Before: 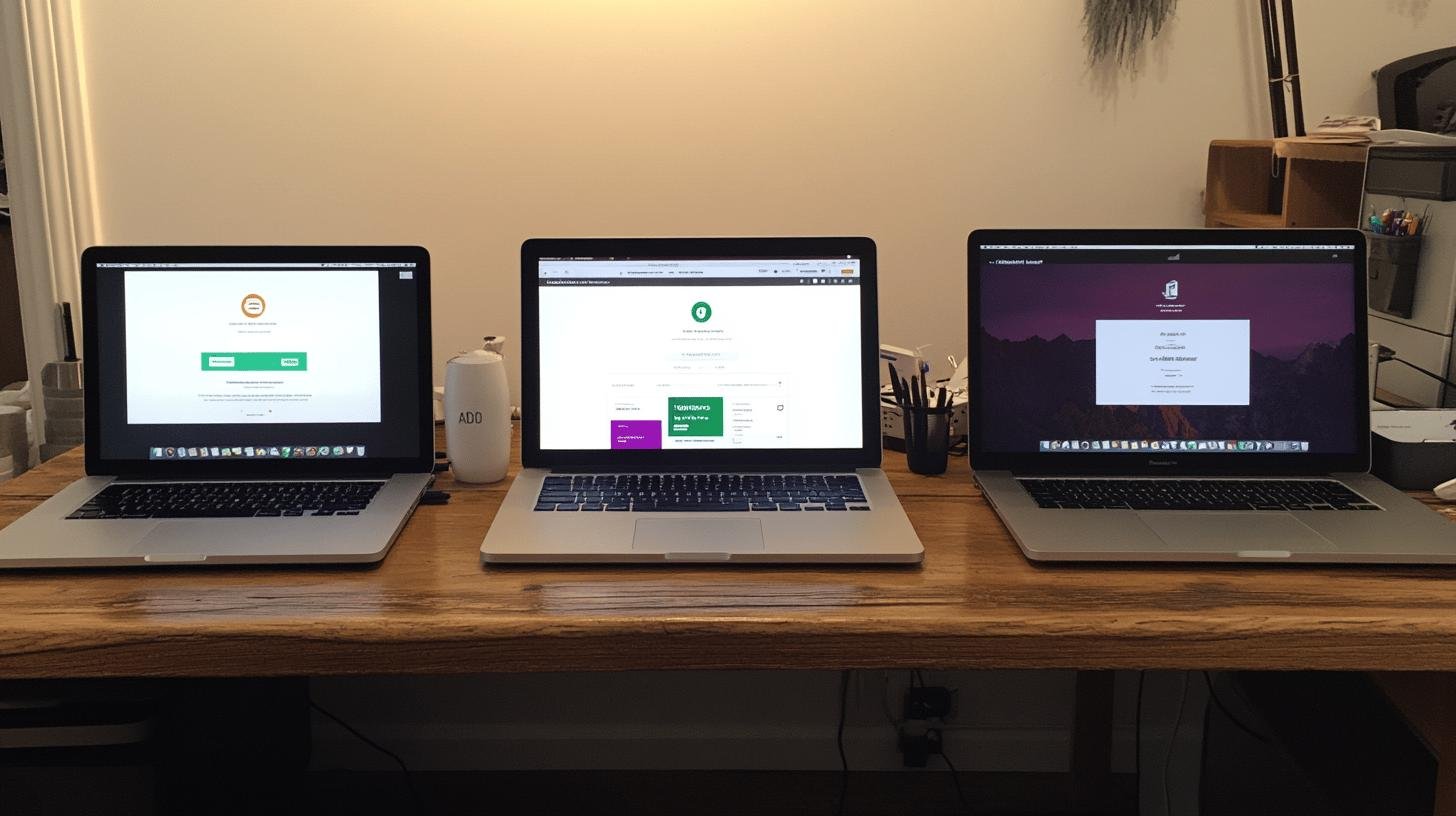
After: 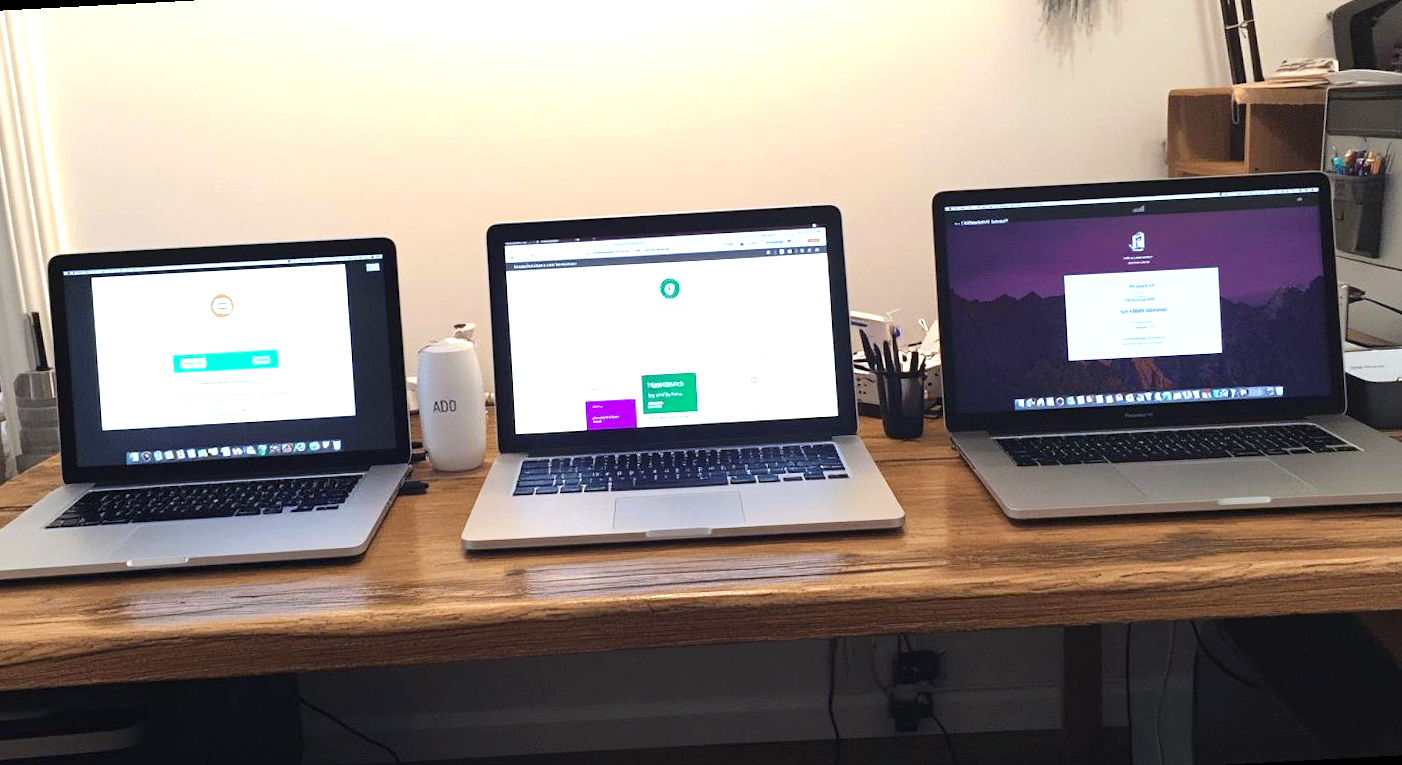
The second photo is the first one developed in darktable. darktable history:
color correction: saturation 0.98
color calibration: output R [1.003, 0.027, -0.041, 0], output G [-0.018, 1.043, -0.038, 0], output B [0.071, -0.086, 1.017, 0], illuminant as shot in camera, x 0.359, y 0.362, temperature 4570.54 K
white balance: red 0.967, blue 1.119, emerald 0.756
exposure: exposure 1.061 EV, compensate highlight preservation false
rotate and perspective: rotation -3°, crop left 0.031, crop right 0.968, crop top 0.07, crop bottom 0.93
